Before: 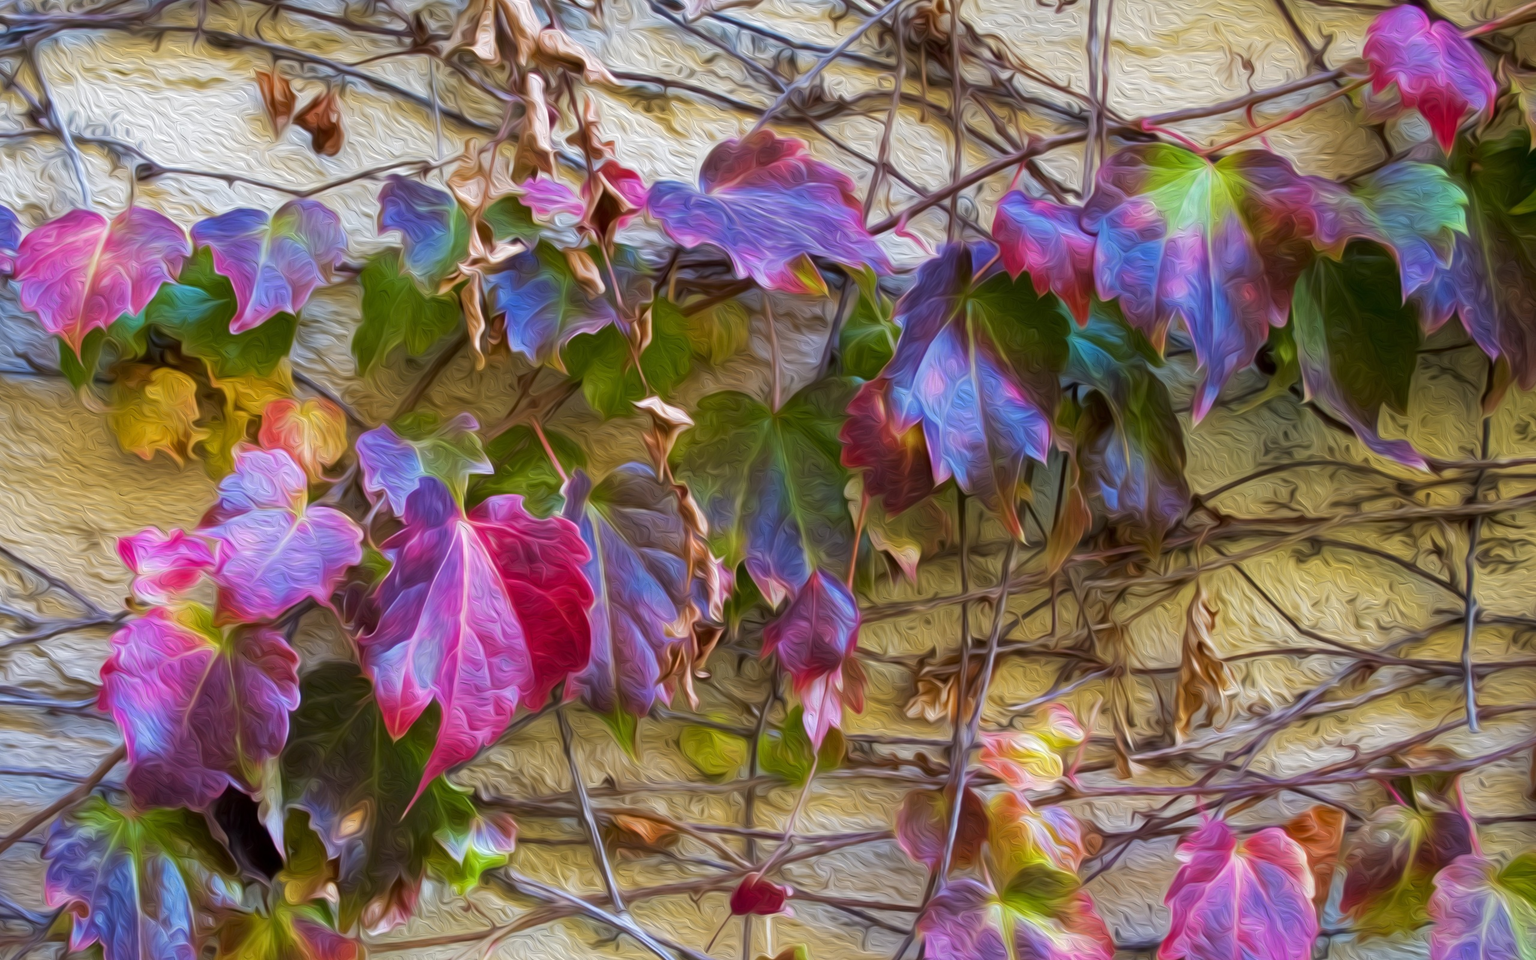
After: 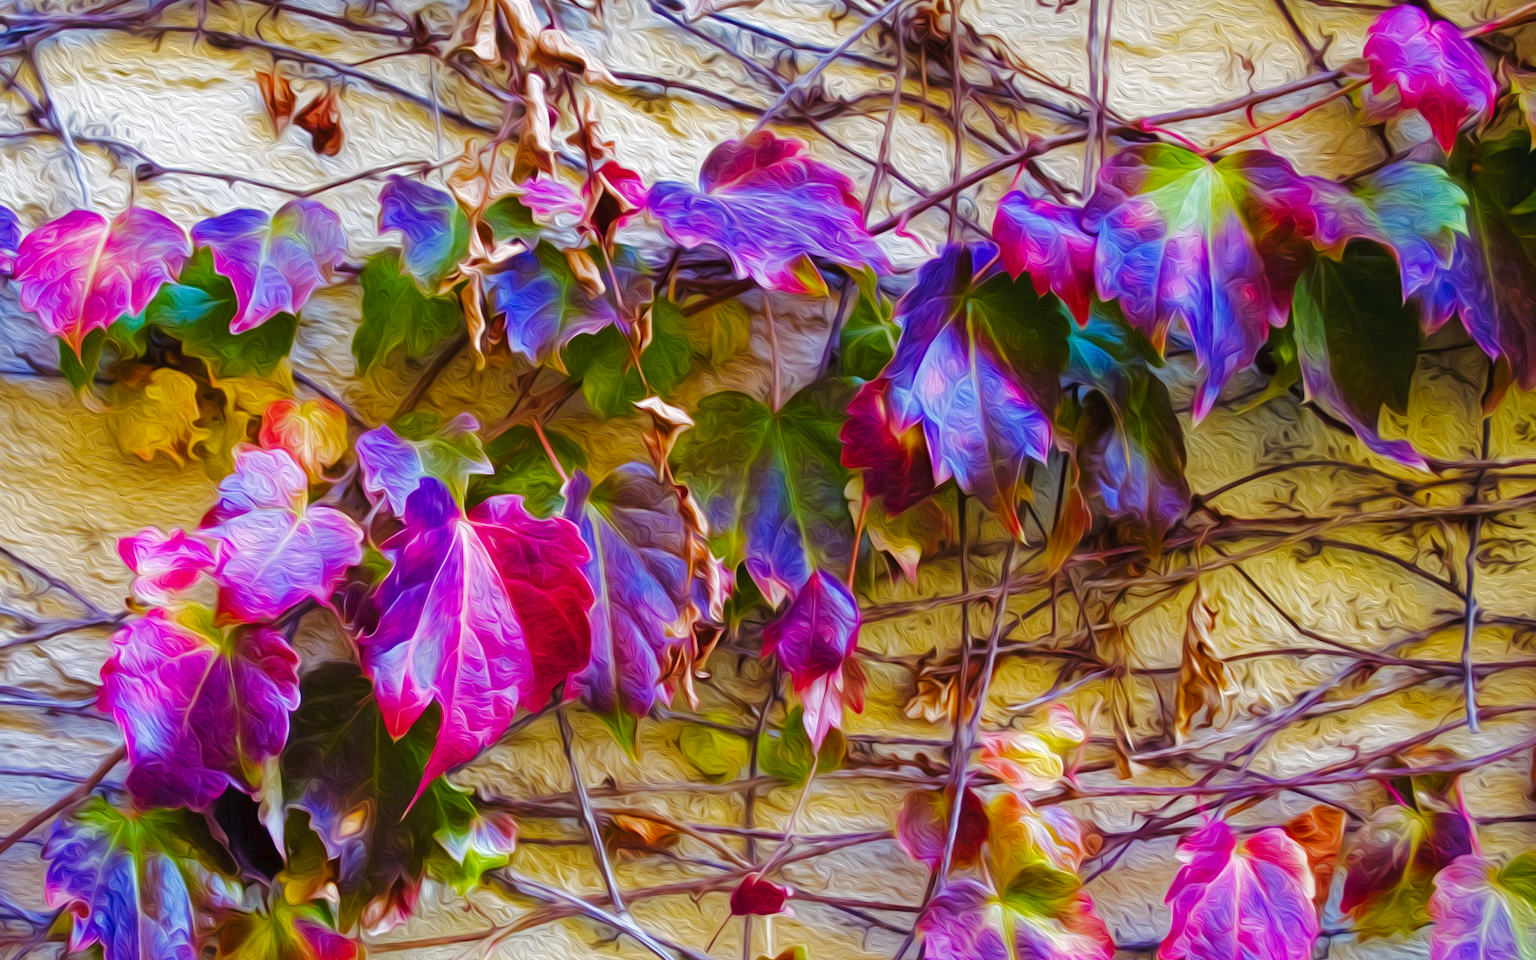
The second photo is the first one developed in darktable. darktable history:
color balance rgb: shadows lift › luminance -21.671%, shadows lift › chroma 8.865%, shadows lift › hue 286.13°, power › luminance 3.333%, power › hue 234.6°, linear chroma grading › global chroma 0.487%, perceptual saturation grading › global saturation 14.46%, perceptual saturation grading › highlights -25.149%, perceptual saturation grading › shadows 25.379%, global vibrance 20%
tone equalizer: -8 EV -0.001 EV, -7 EV 0.001 EV, -6 EV -0.005 EV, -5 EV -0.016 EV, -4 EV -0.085 EV, -3 EV -0.227 EV, -2 EV -0.288 EV, -1 EV 0.093 EV, +0 EV 0.326 EV, edges refinement/feathering 500, mask exposure compensation -1.57 EV, preserve details no
tone curve: curves: ch0 [(0, 0) (0.003, 0.031) (0.011, 0.033) (0.025, 0.036) (0.044, 0.045) (0.069, 0.06) (0.1, 0.079) (0.136, 0.109) (0.177, 0.15) (0.224, 0.192) (0.277, 0.262) (0.335, 0.347) (0.399, 0.433) (0.468, 0.528) (0.543, 0.624) (0.623, 0.705) (0.709, 0.788) (0.801, 0.865) (0.898, 0.933) (1, 1)], preserve colors none
